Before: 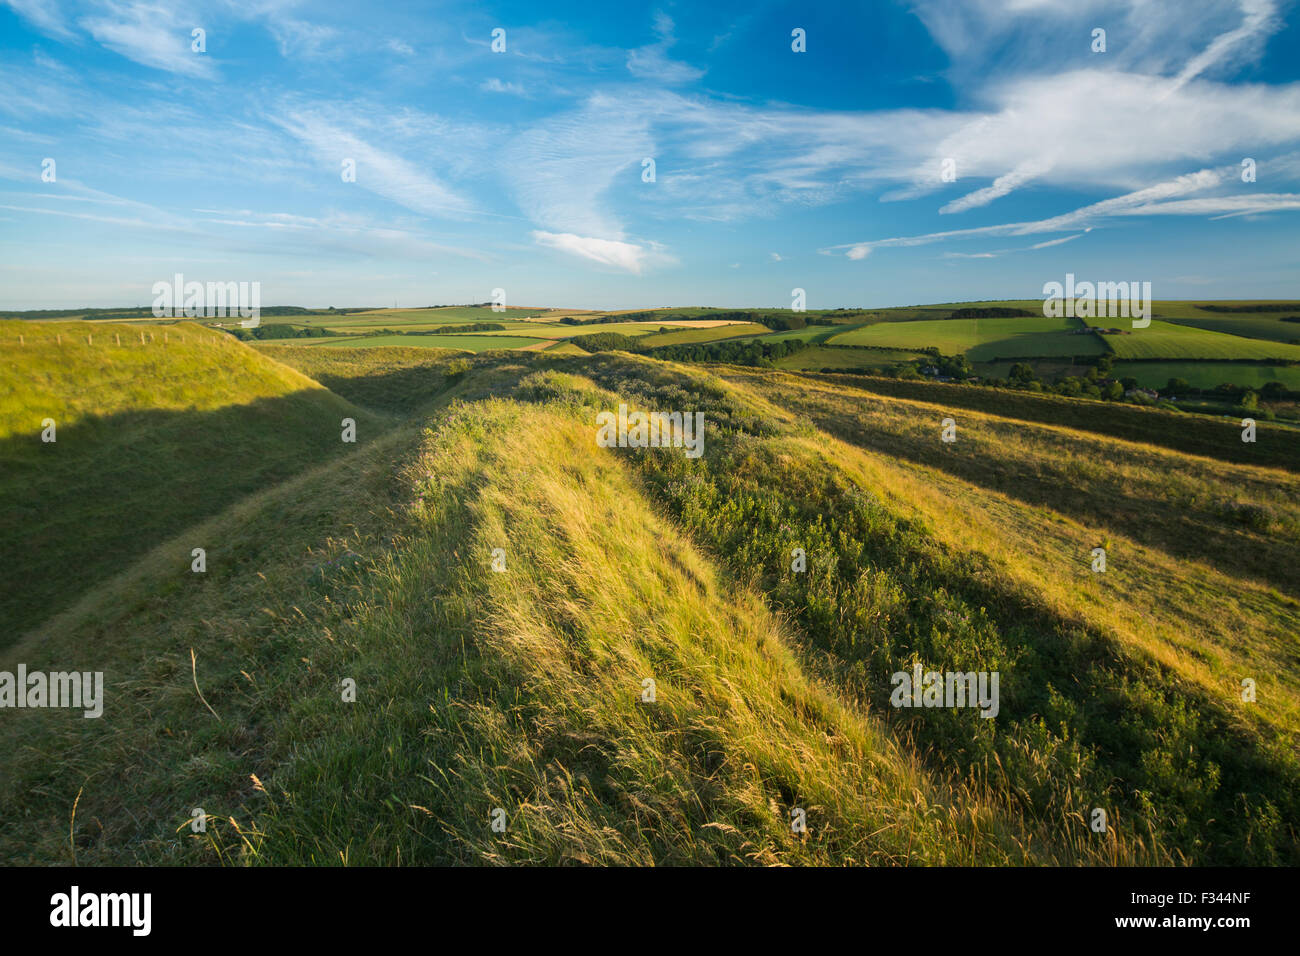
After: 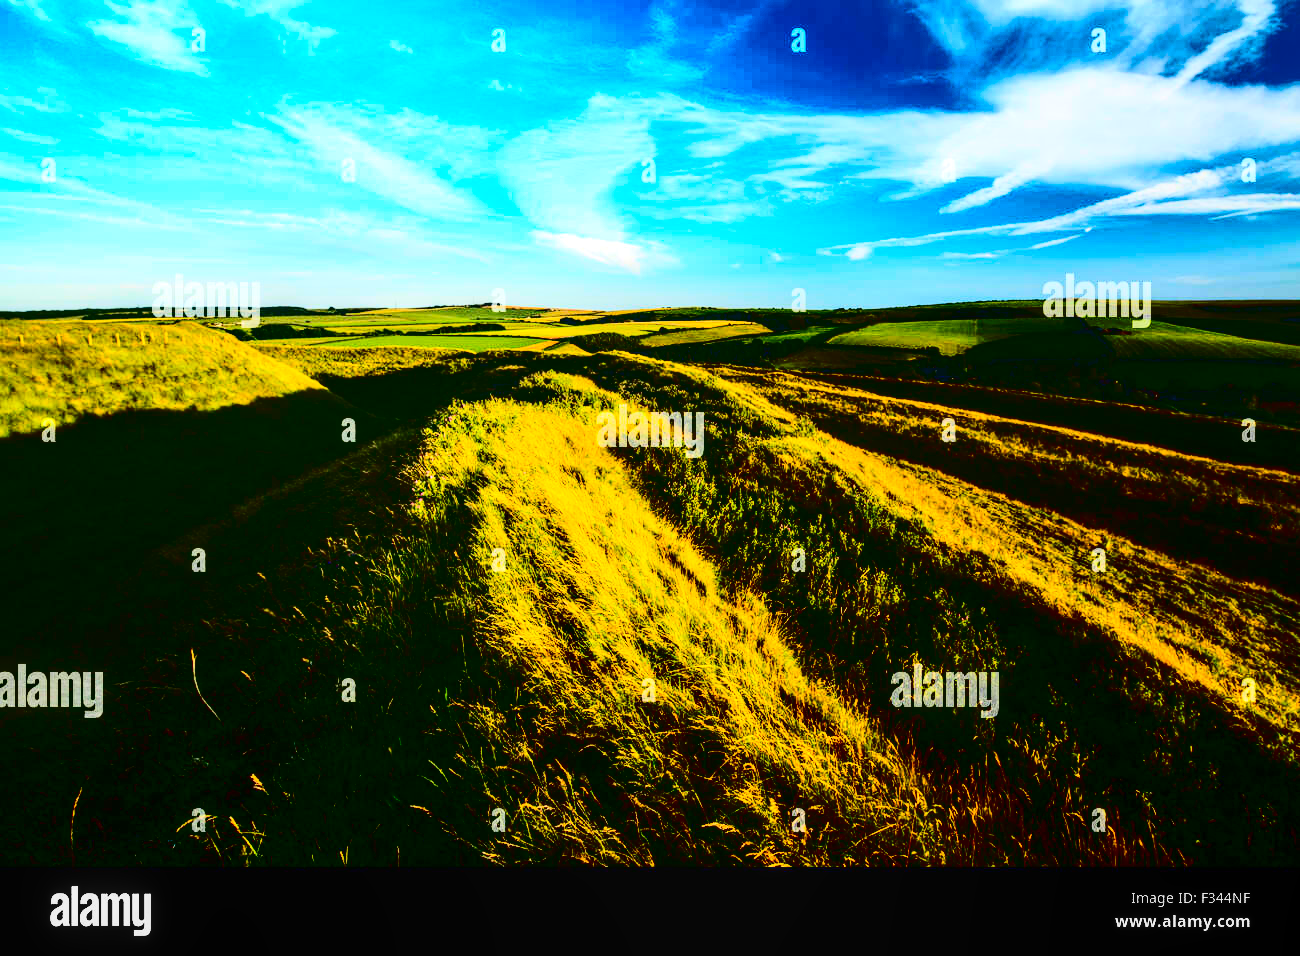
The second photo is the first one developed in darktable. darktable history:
local contrast: on, module defaults
contrast brightness saturation: contrast 0.762, brightness -0.988, saturation 0.997
exposure: black level correction 0, exposure 0.499 EV, compensate highlight preservation false
